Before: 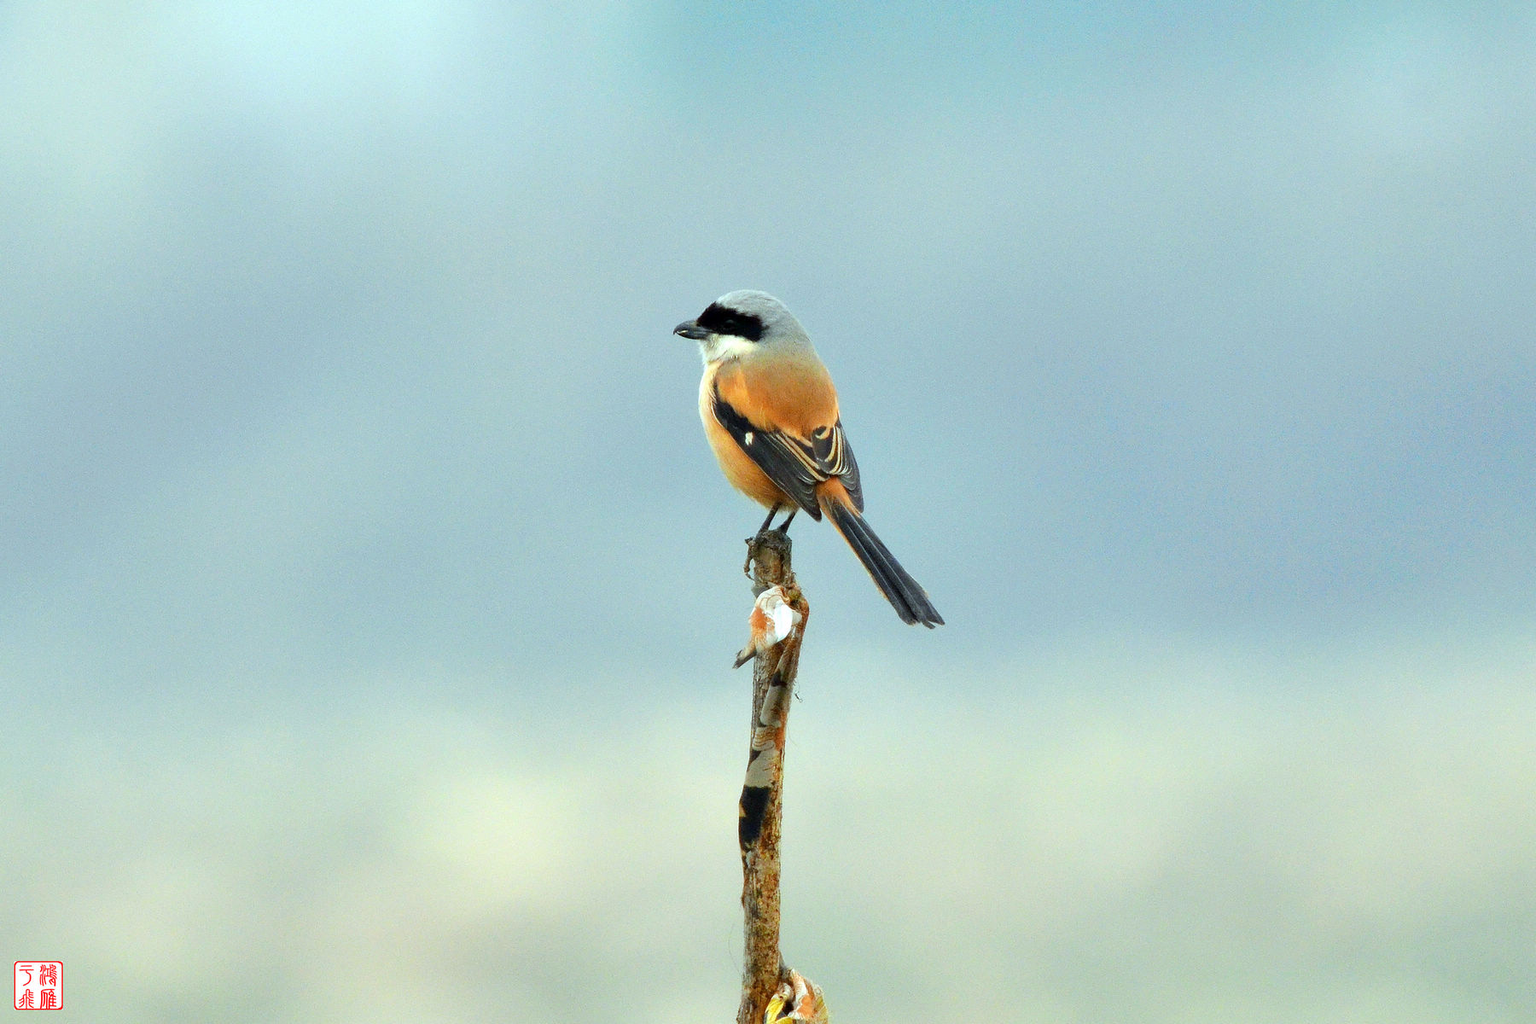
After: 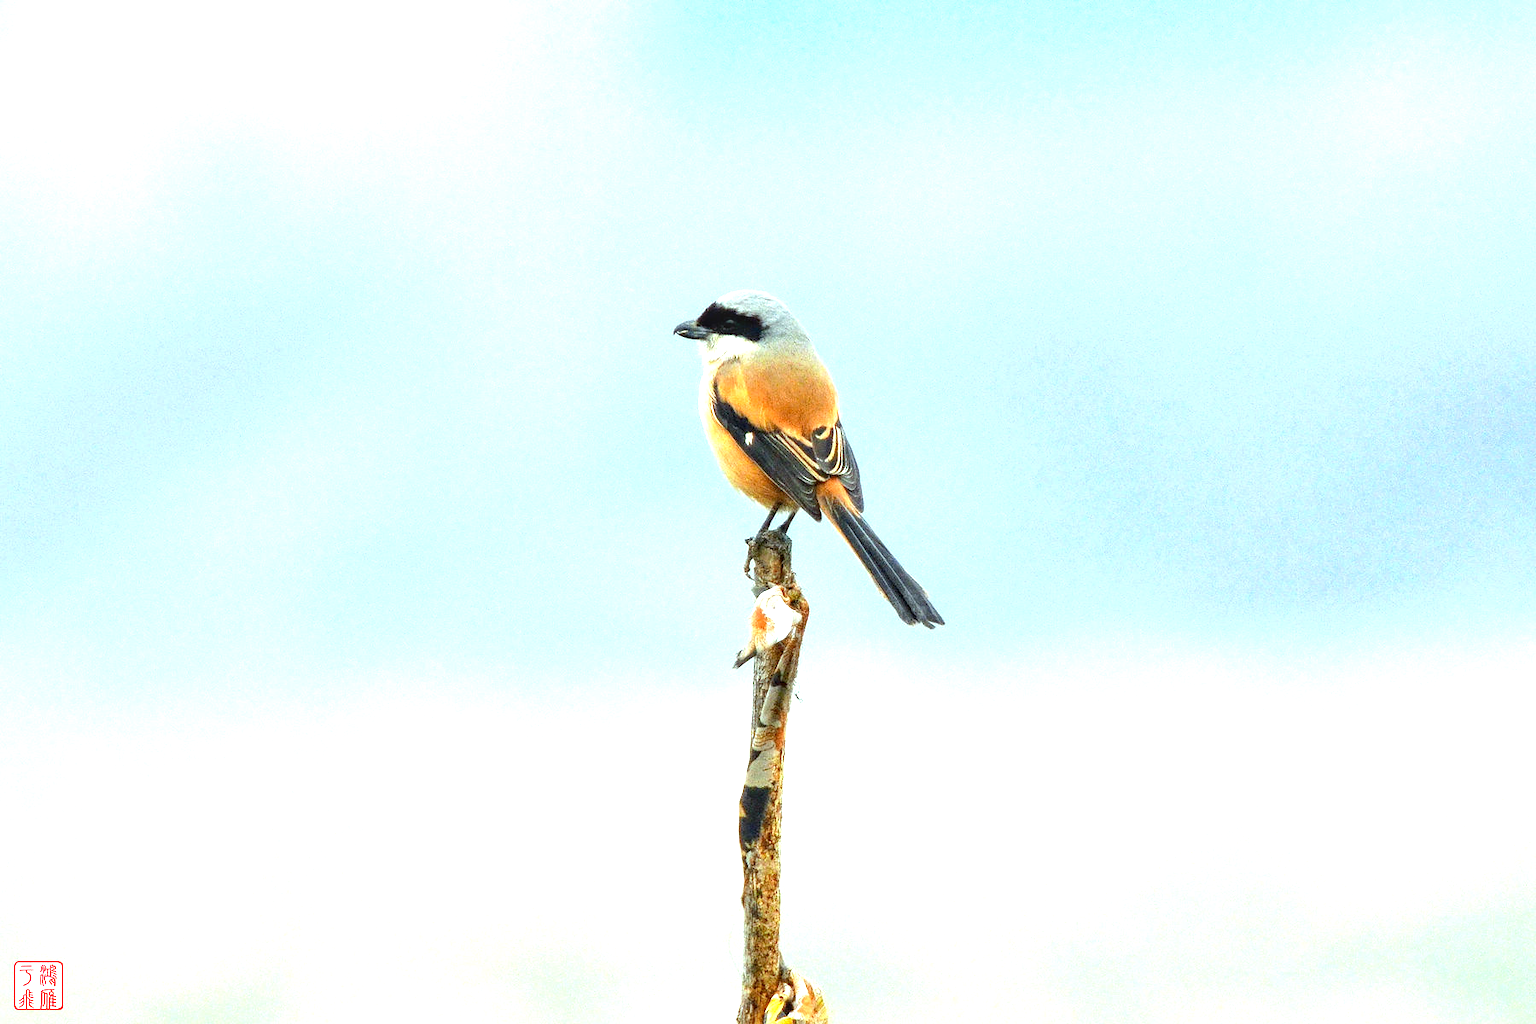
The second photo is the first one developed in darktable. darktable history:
local contrast: detail 130%
exposure: black level correction 0.001, exposure 1 EV, compensate highlight preservation false
color zones: curves: ch0 [(0, 0.5) (0.143, 0.5) (0.286, 0.5) (0.429, 0.5) (0.571, 0.5) (0.714, 0.476) (0.857, 0.5) (1, 0.5)]; ch2 [(0, 0.5) (0.143, 0.5) (0.286, 0.5) (0.429, 0.5) (0.571, 0.5) (0.714, 0.487) (0.857, 0.5) (1, 0.5)]
